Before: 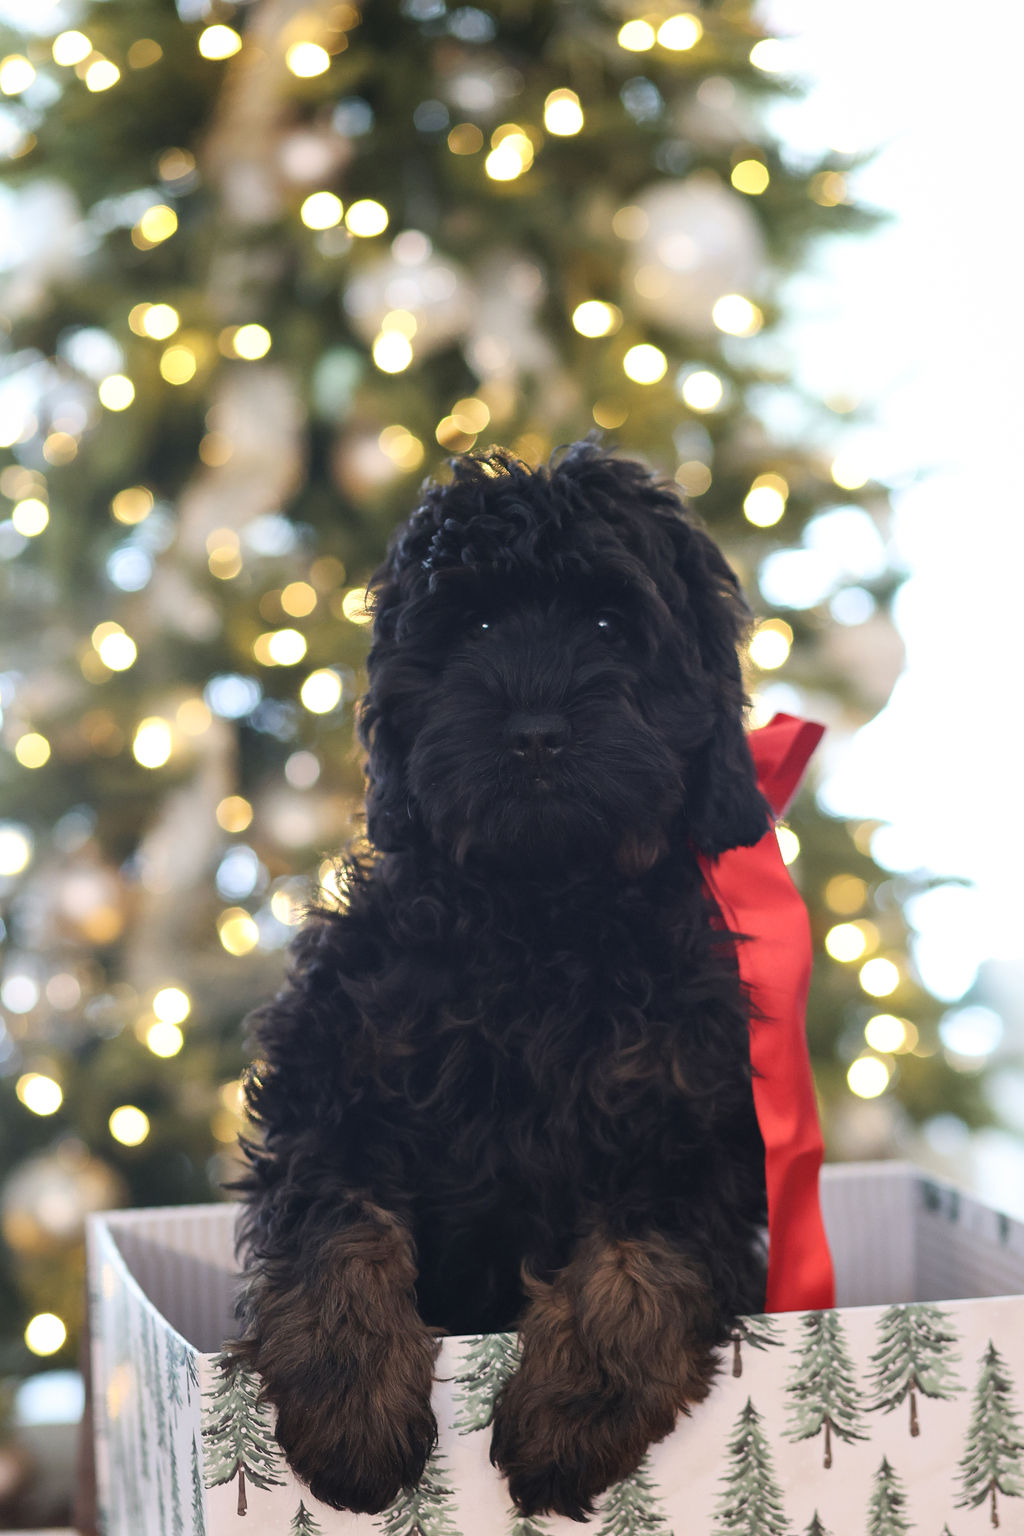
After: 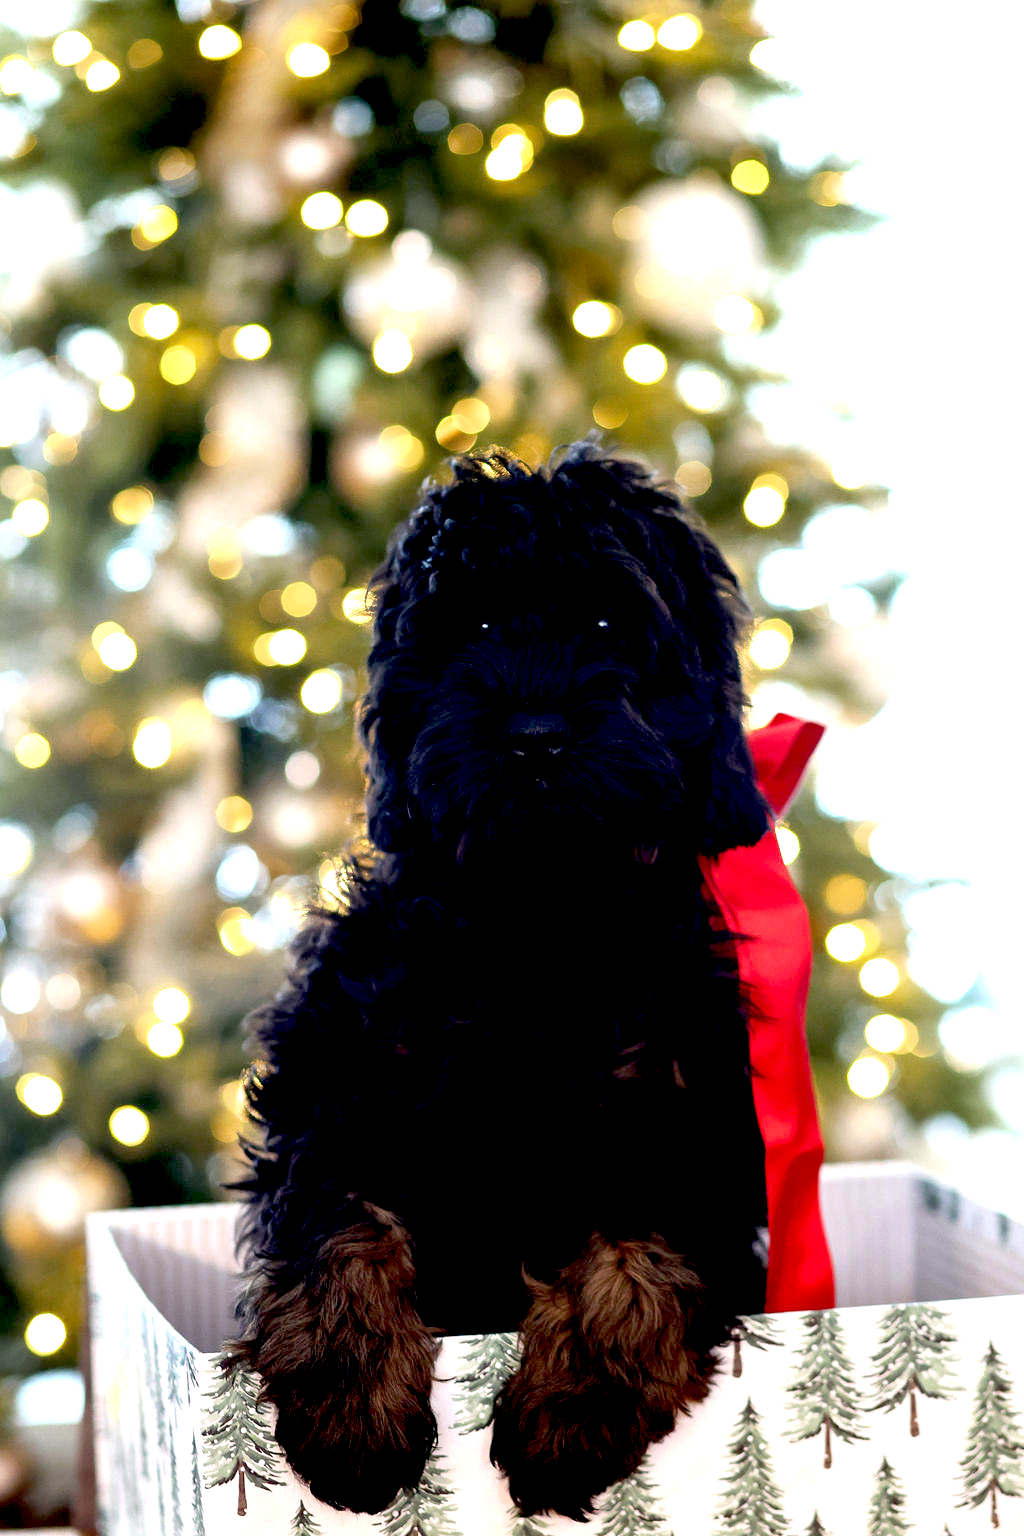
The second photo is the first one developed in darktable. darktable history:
exposure: black level correction 0.034, exposure 0.91 EV, compensate highlight preservation false
color zones: curves: ch0 [(0, 0.425) (0.143, 0.422) (0.286, 0.42) (0.429, 0.419) (0.571, 0.419) (0.714, 0.42) (0.857, 0.422) (1, 0.425)]
